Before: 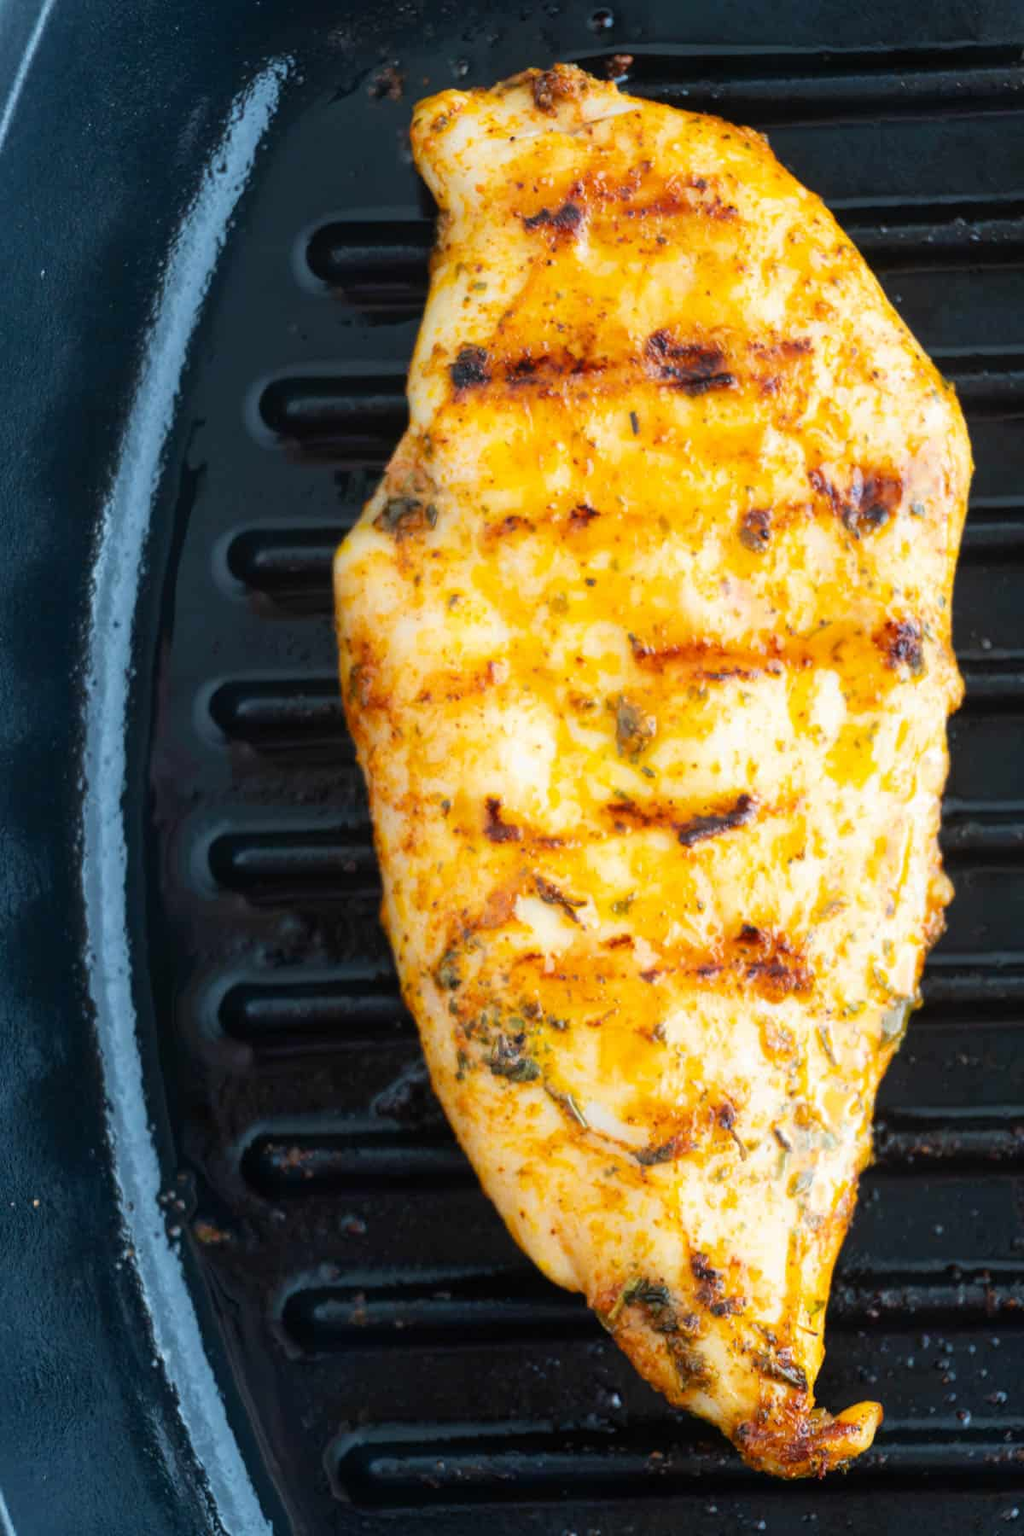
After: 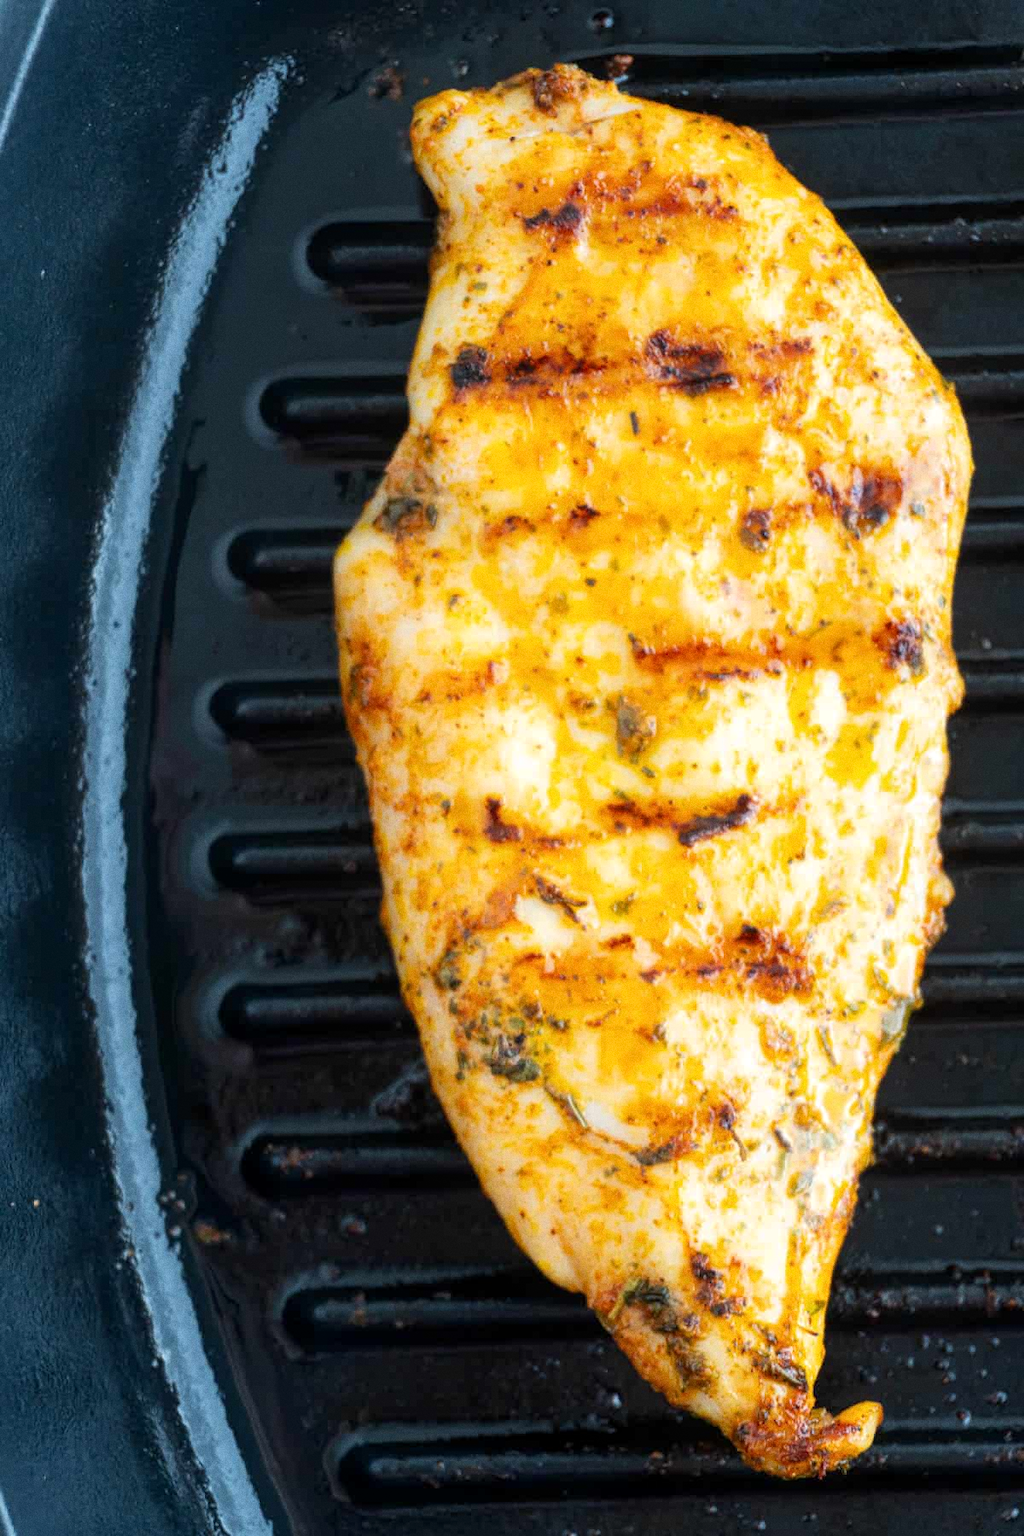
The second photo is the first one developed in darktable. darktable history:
grain: coarseness 0.47 ISO
local contrast: highlights 100%, shadows 100%, detail 120%, midtone range 0.2
color calibration: illuminant same as pipeline (D50), x 0.346, y 0.359, temperature 5002.42 K
